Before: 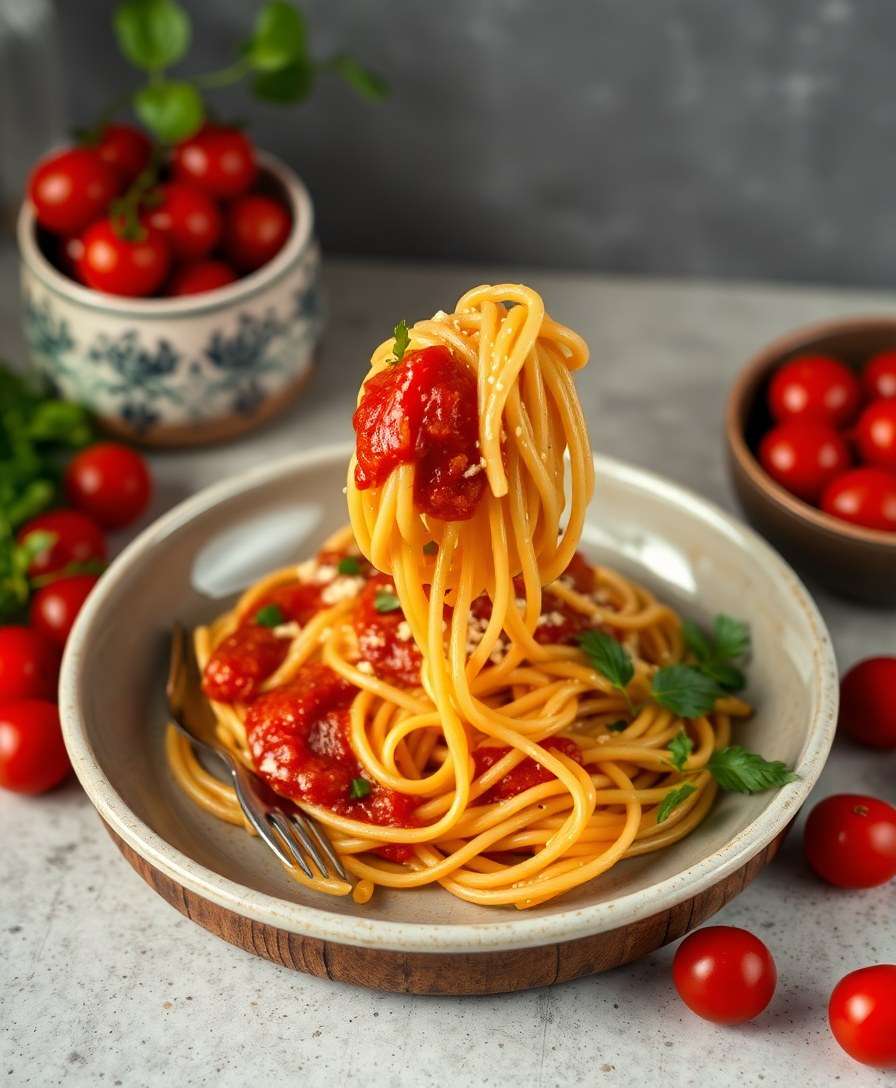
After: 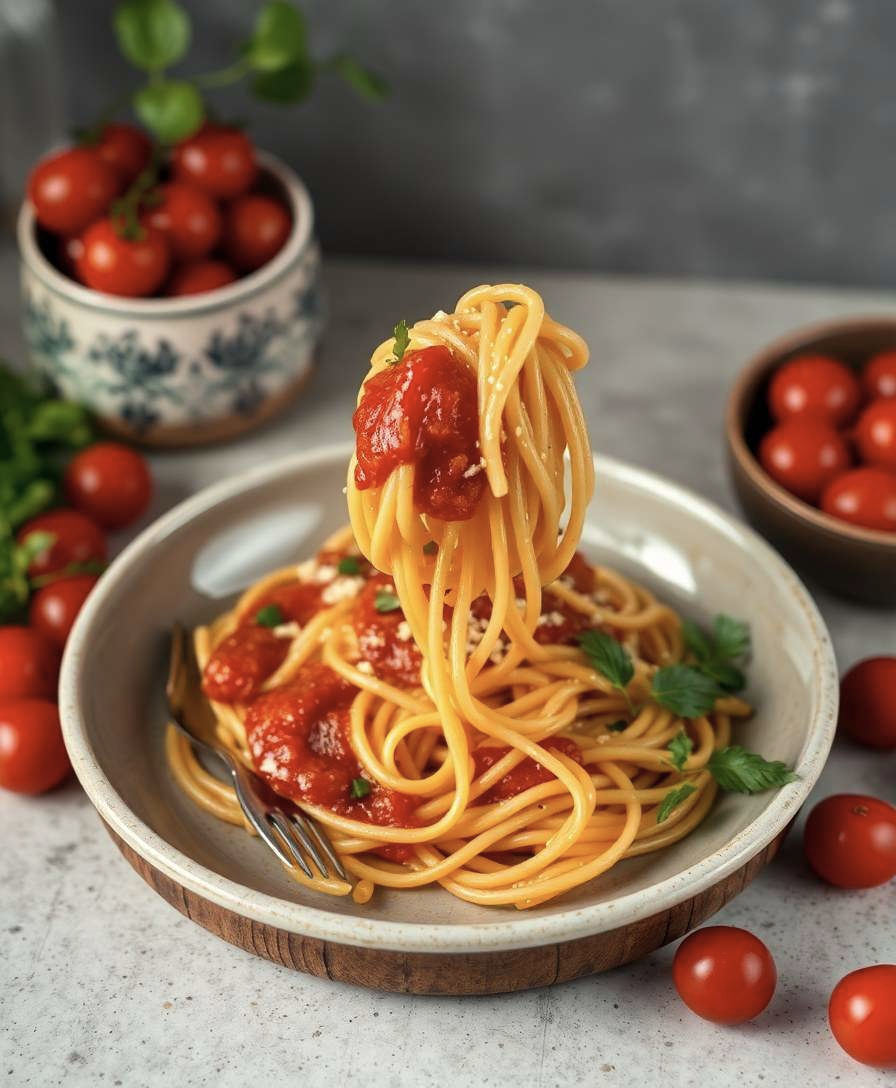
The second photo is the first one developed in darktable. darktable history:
color correction: highlights b* -0.006, saturation 0.803
